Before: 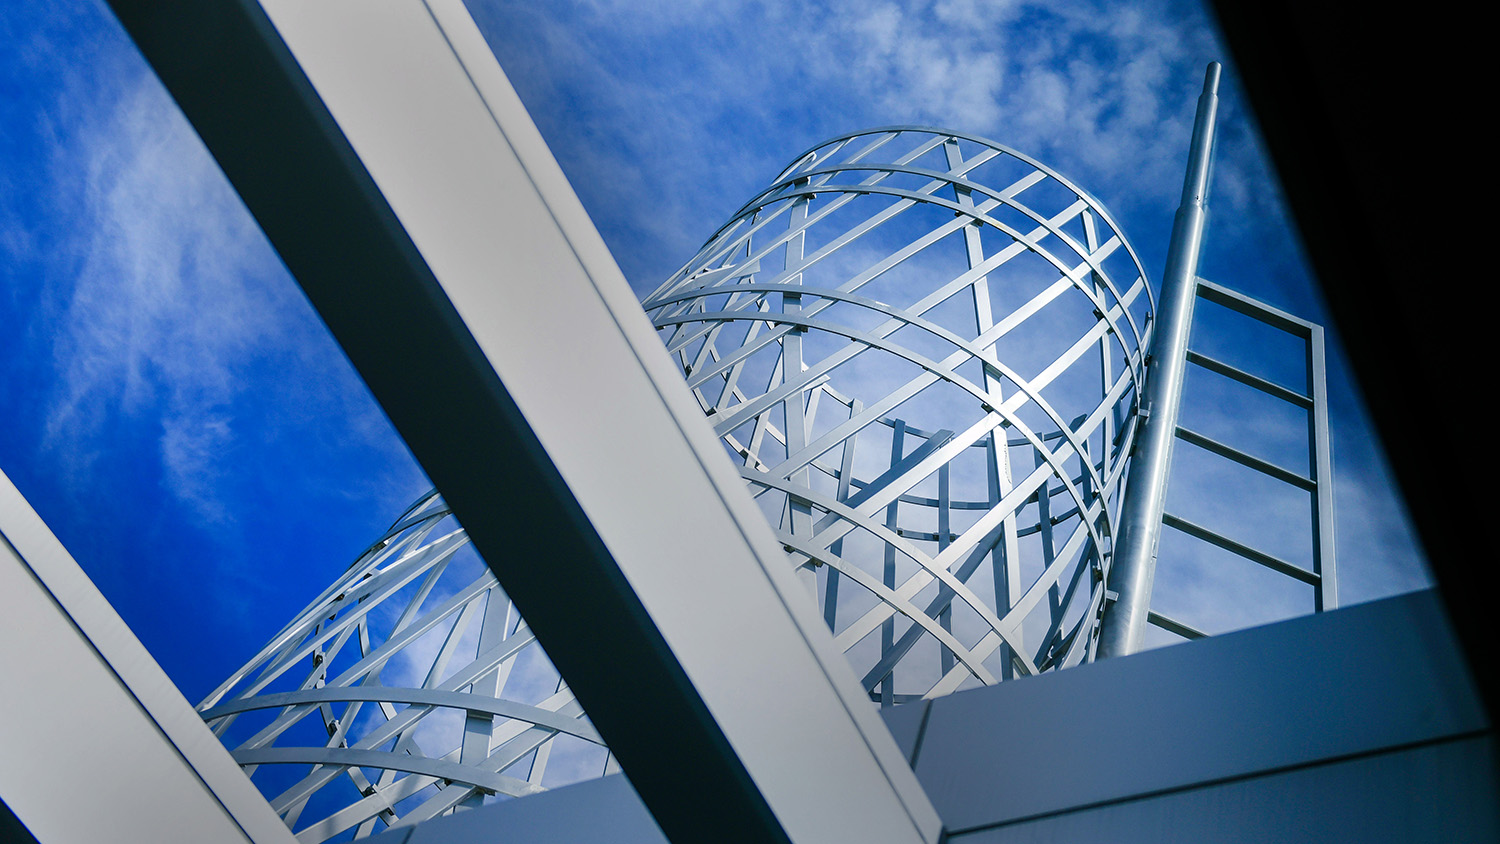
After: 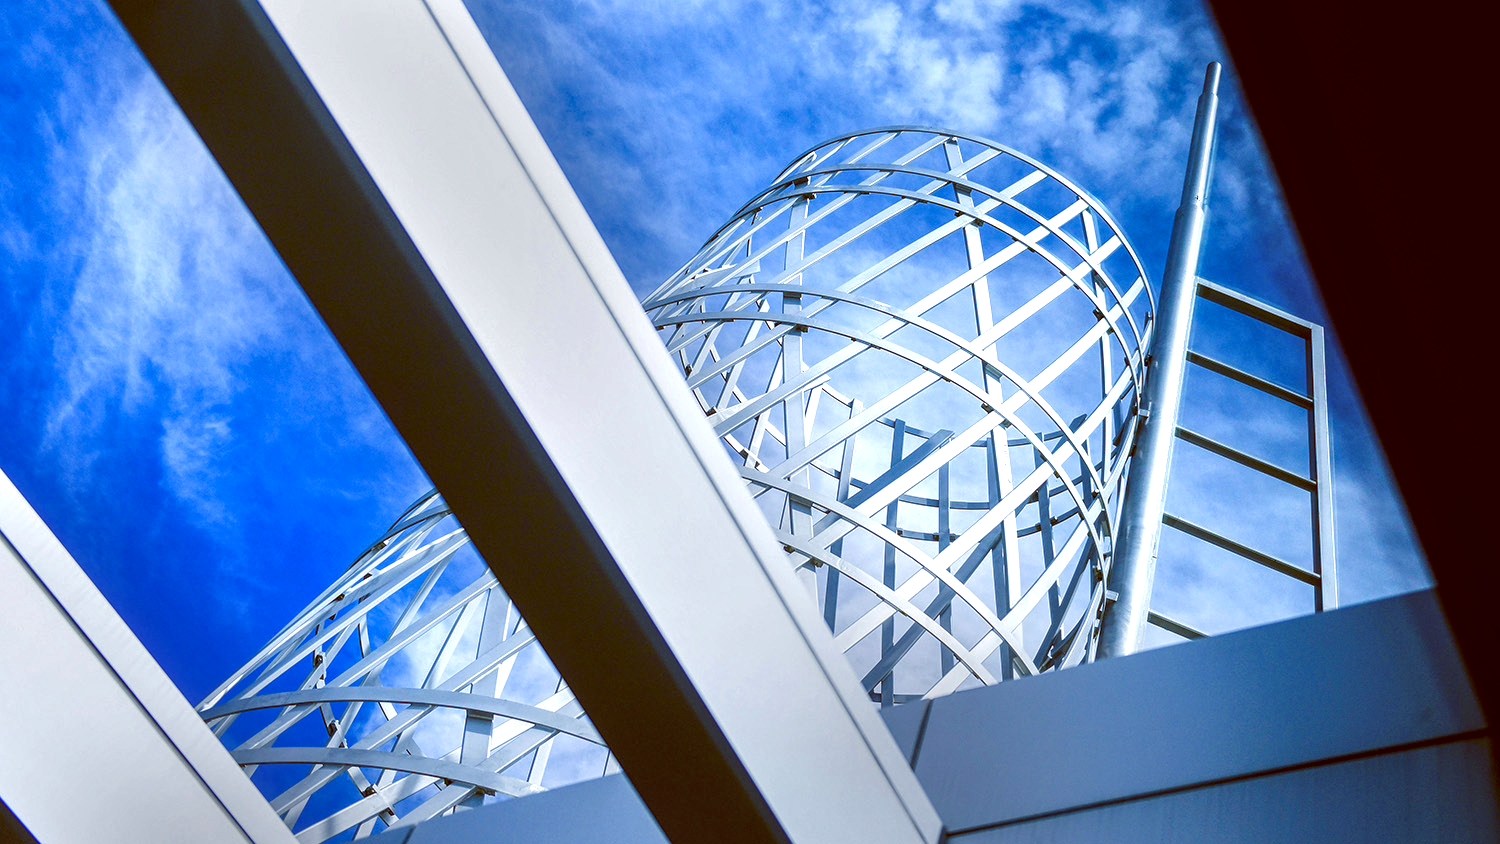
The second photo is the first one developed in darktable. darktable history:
exposure: black level correction 0, exposure 0.7 EV, compensate exposure bias true, compensate highlight preservation false
local contrast: highlights 99%, shadows 86%, detail 160%, midtone range 0.2
color balance: lift [1, 1.015, 1.004, 0.985], gamma [1, 0.958, 0.971, 1.042], gain [1, 0.956, 0.977, 1.044]
